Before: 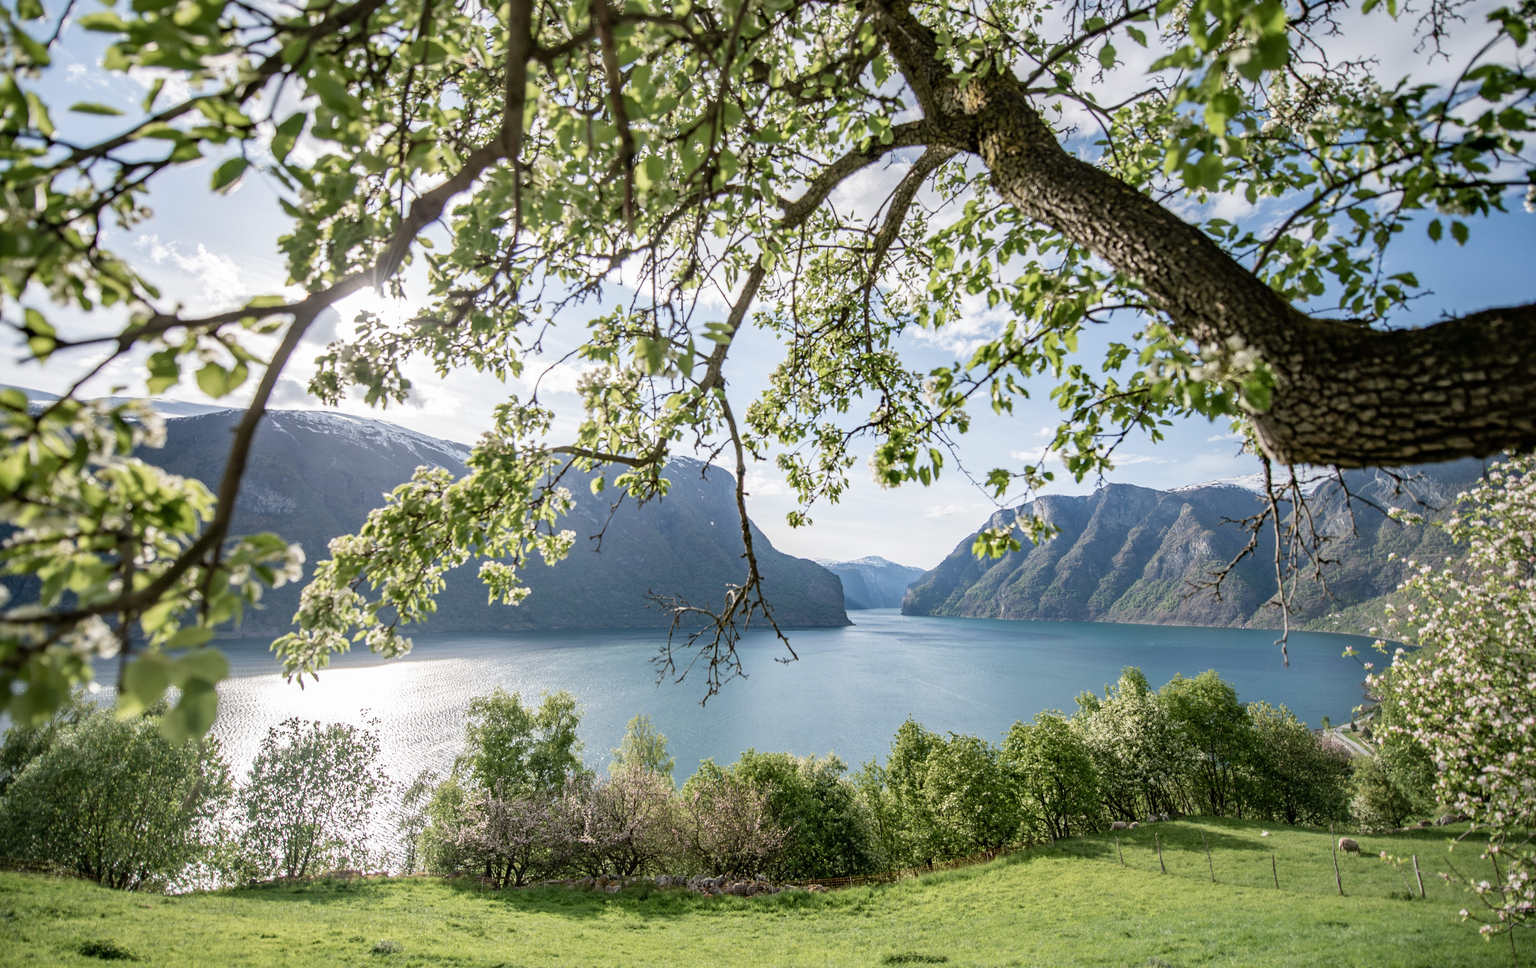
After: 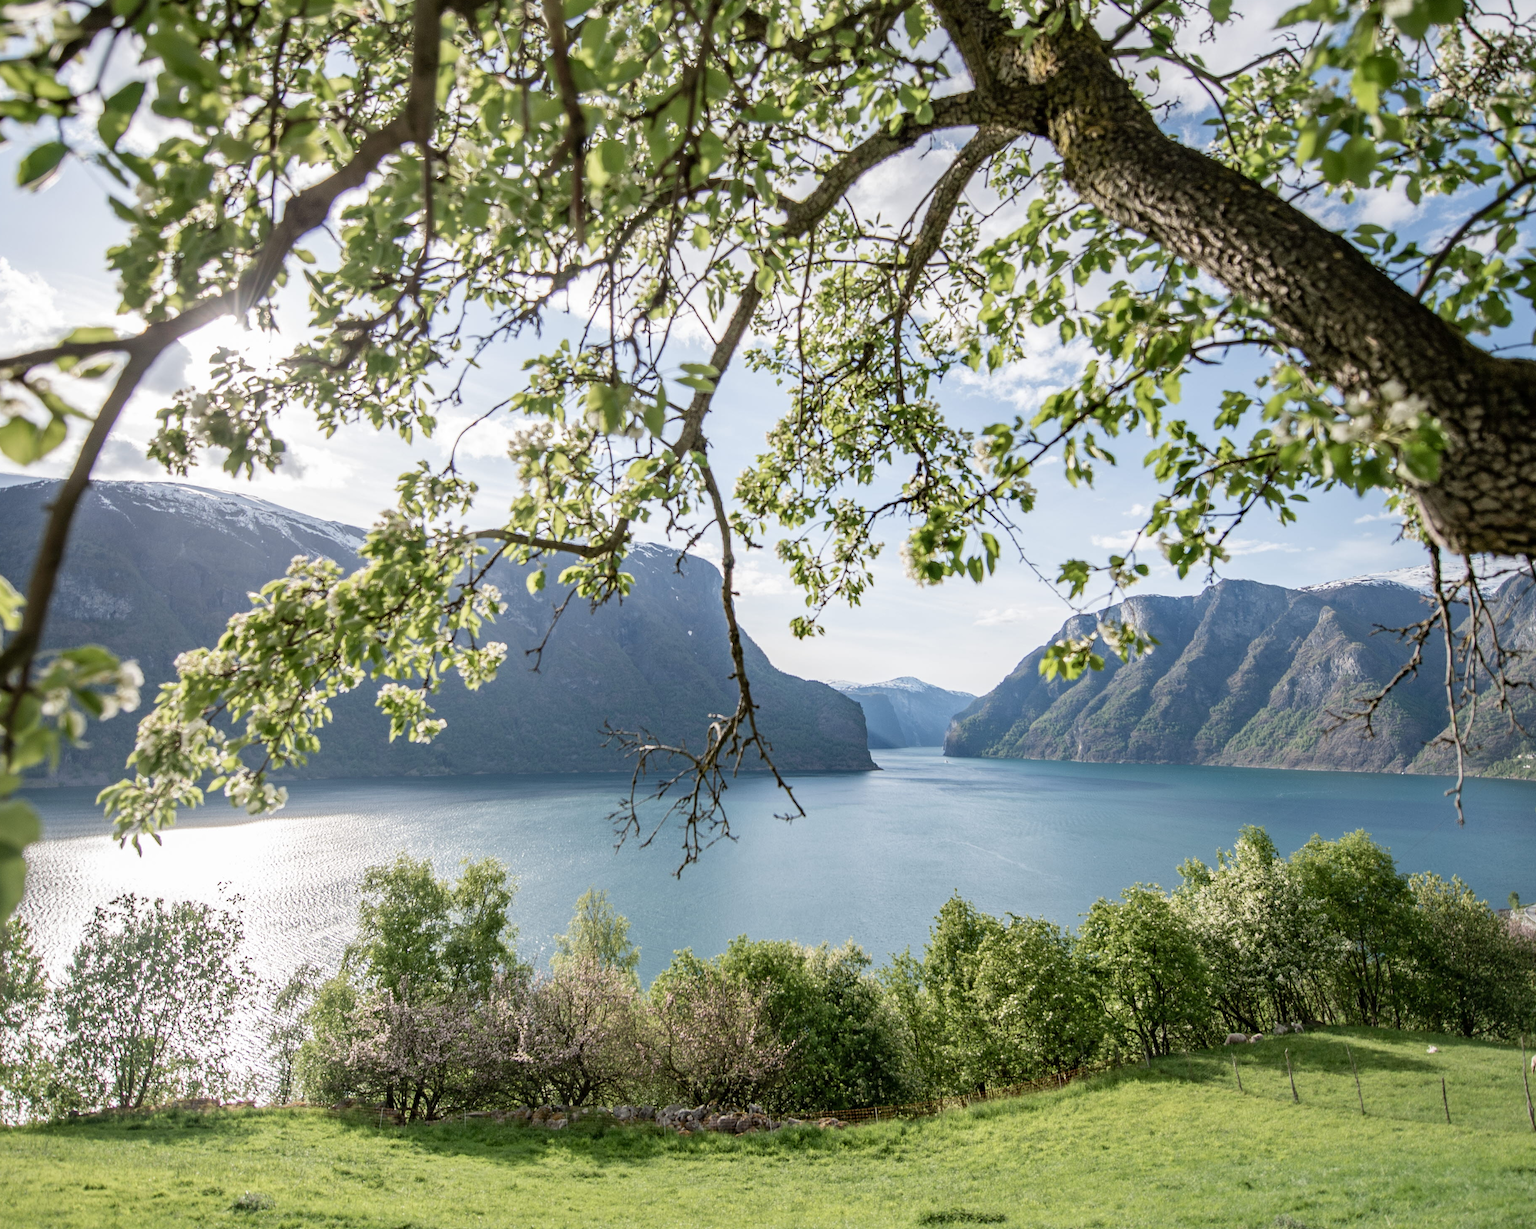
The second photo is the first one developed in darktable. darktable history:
crop and rotate: left 12.93%, top 5.379%, right 12.592%
